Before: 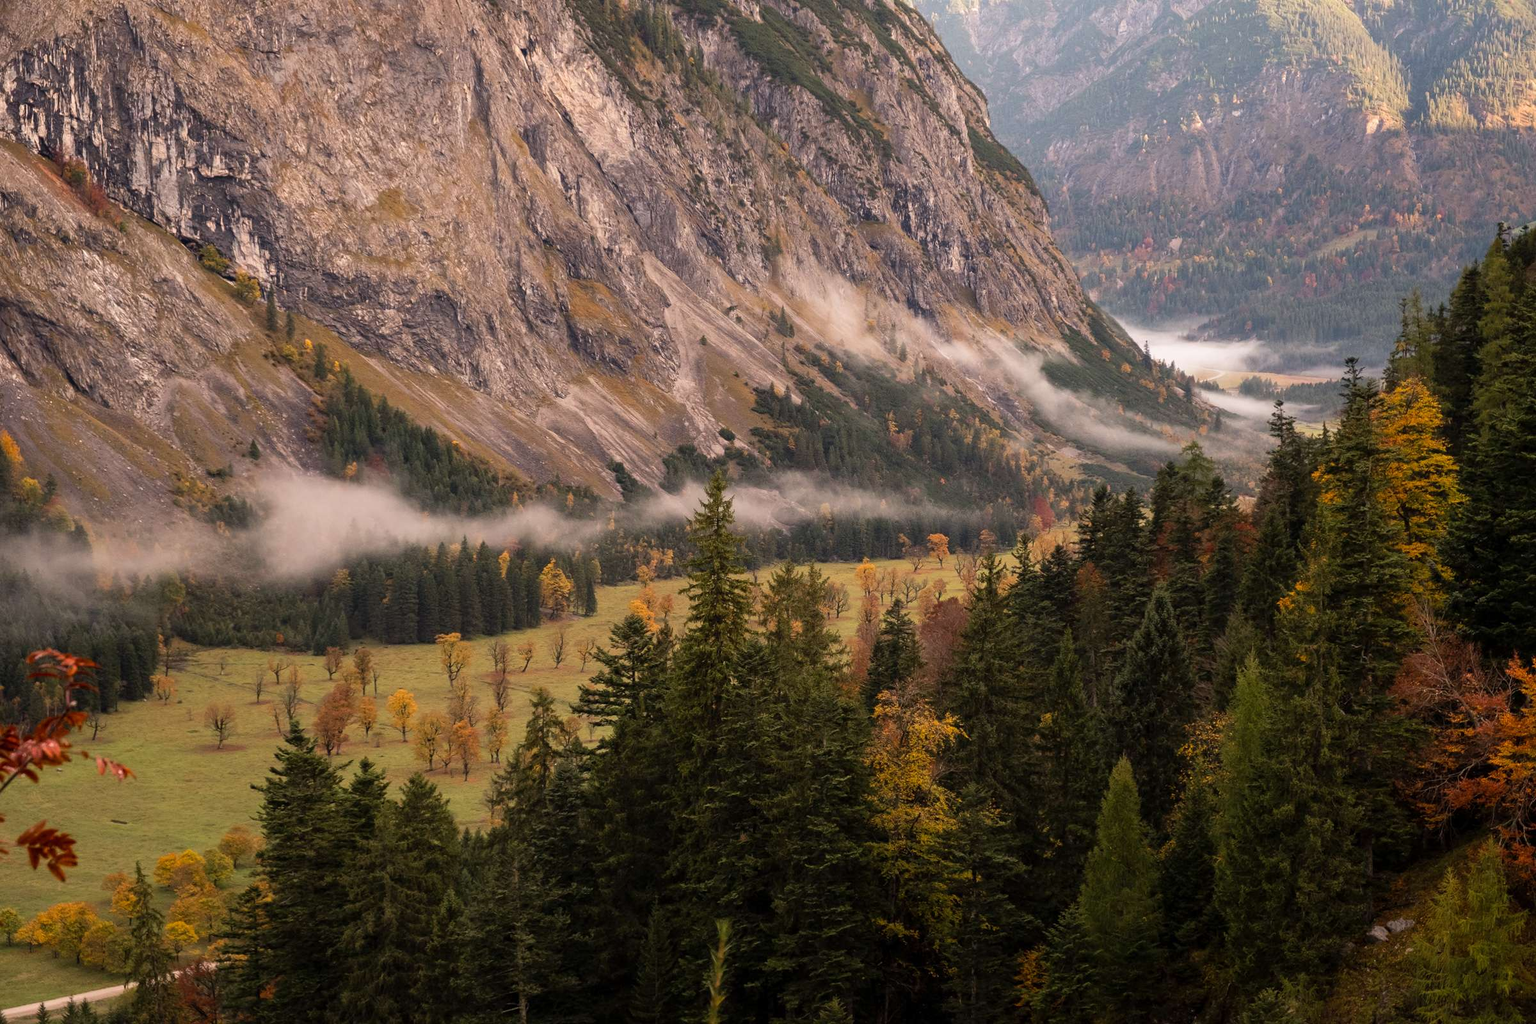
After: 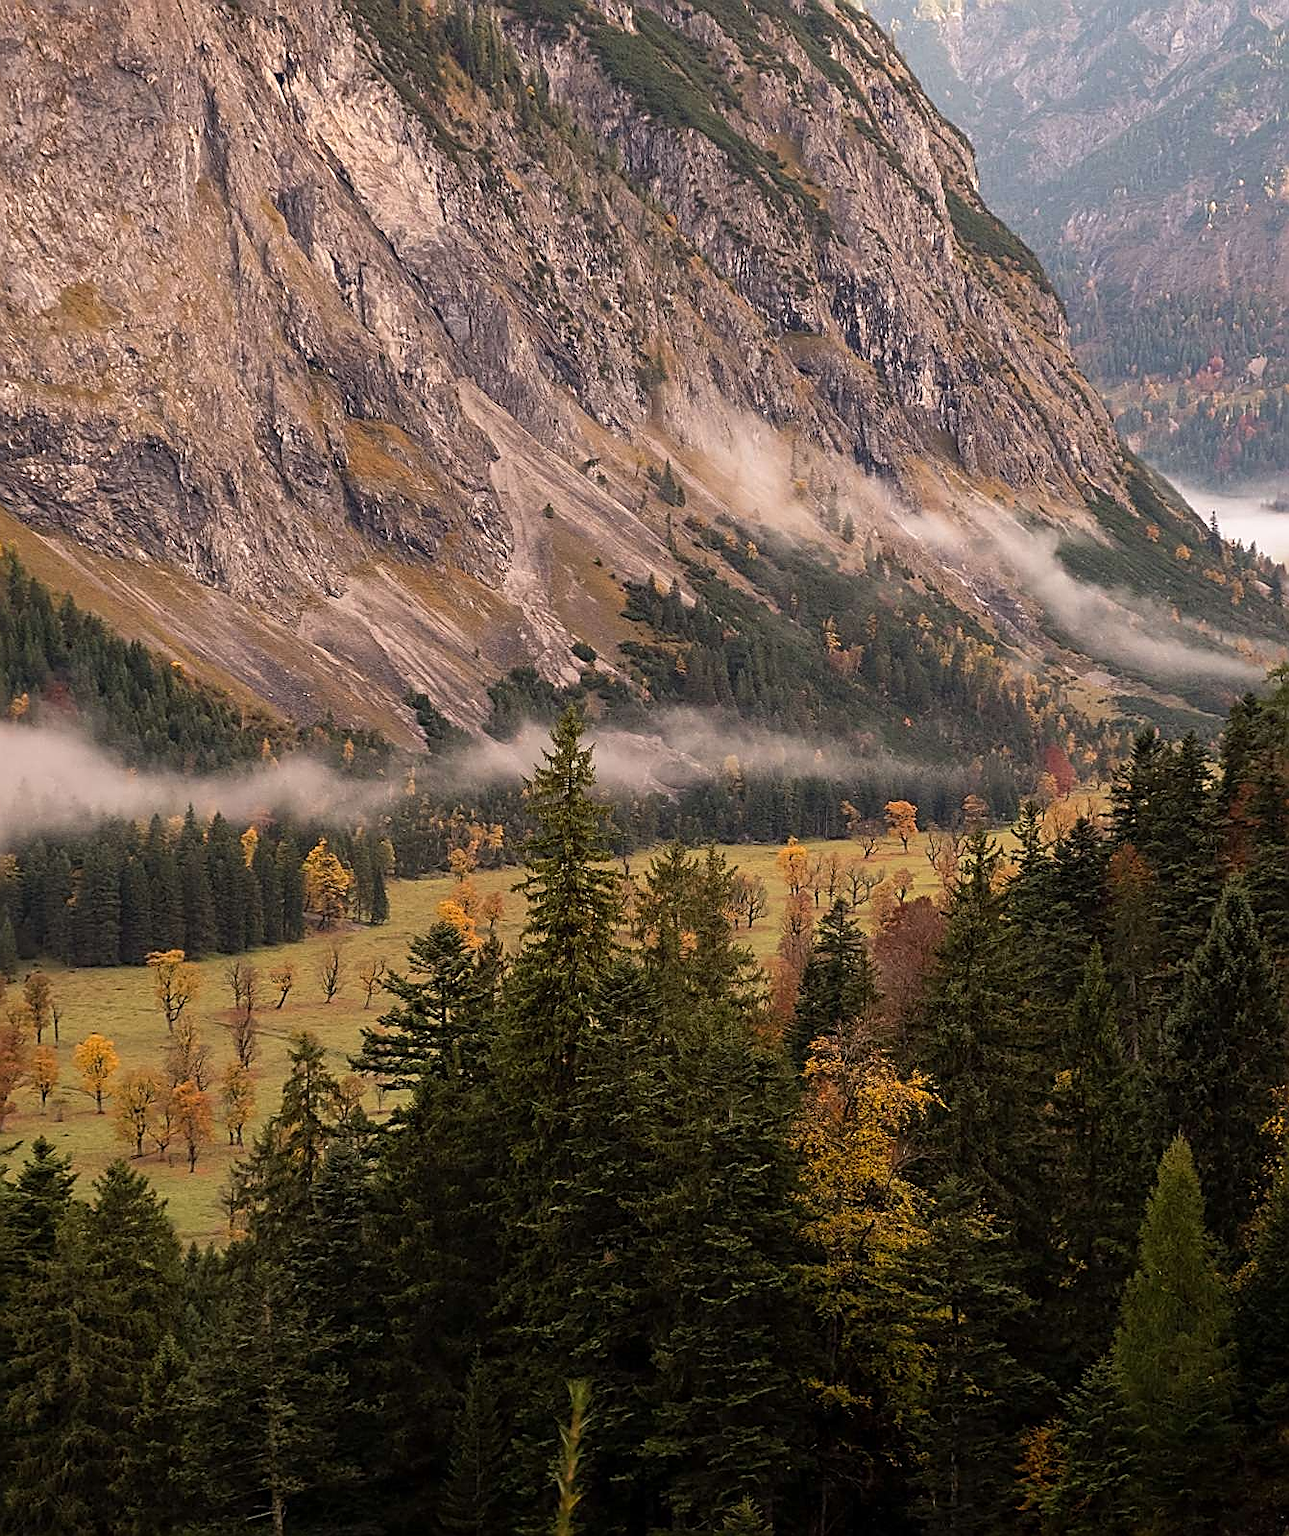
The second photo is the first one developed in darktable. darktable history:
sharpen: amount 1.013
crop: left 22.03%, right 22.036%, bottom 0.011%
